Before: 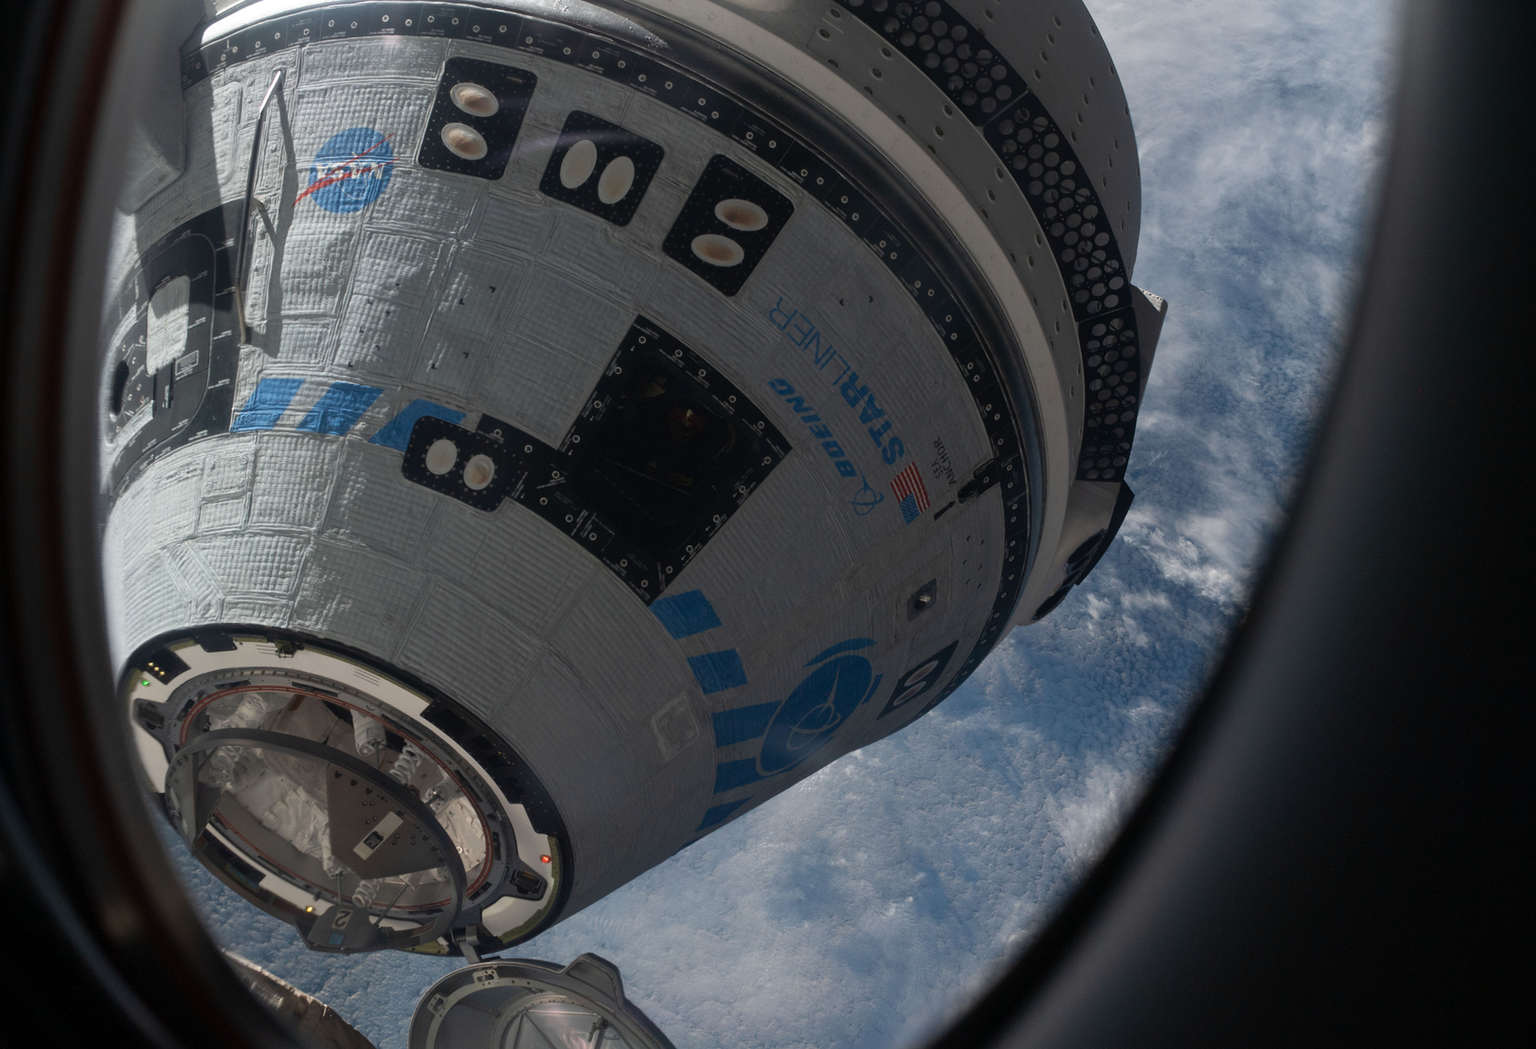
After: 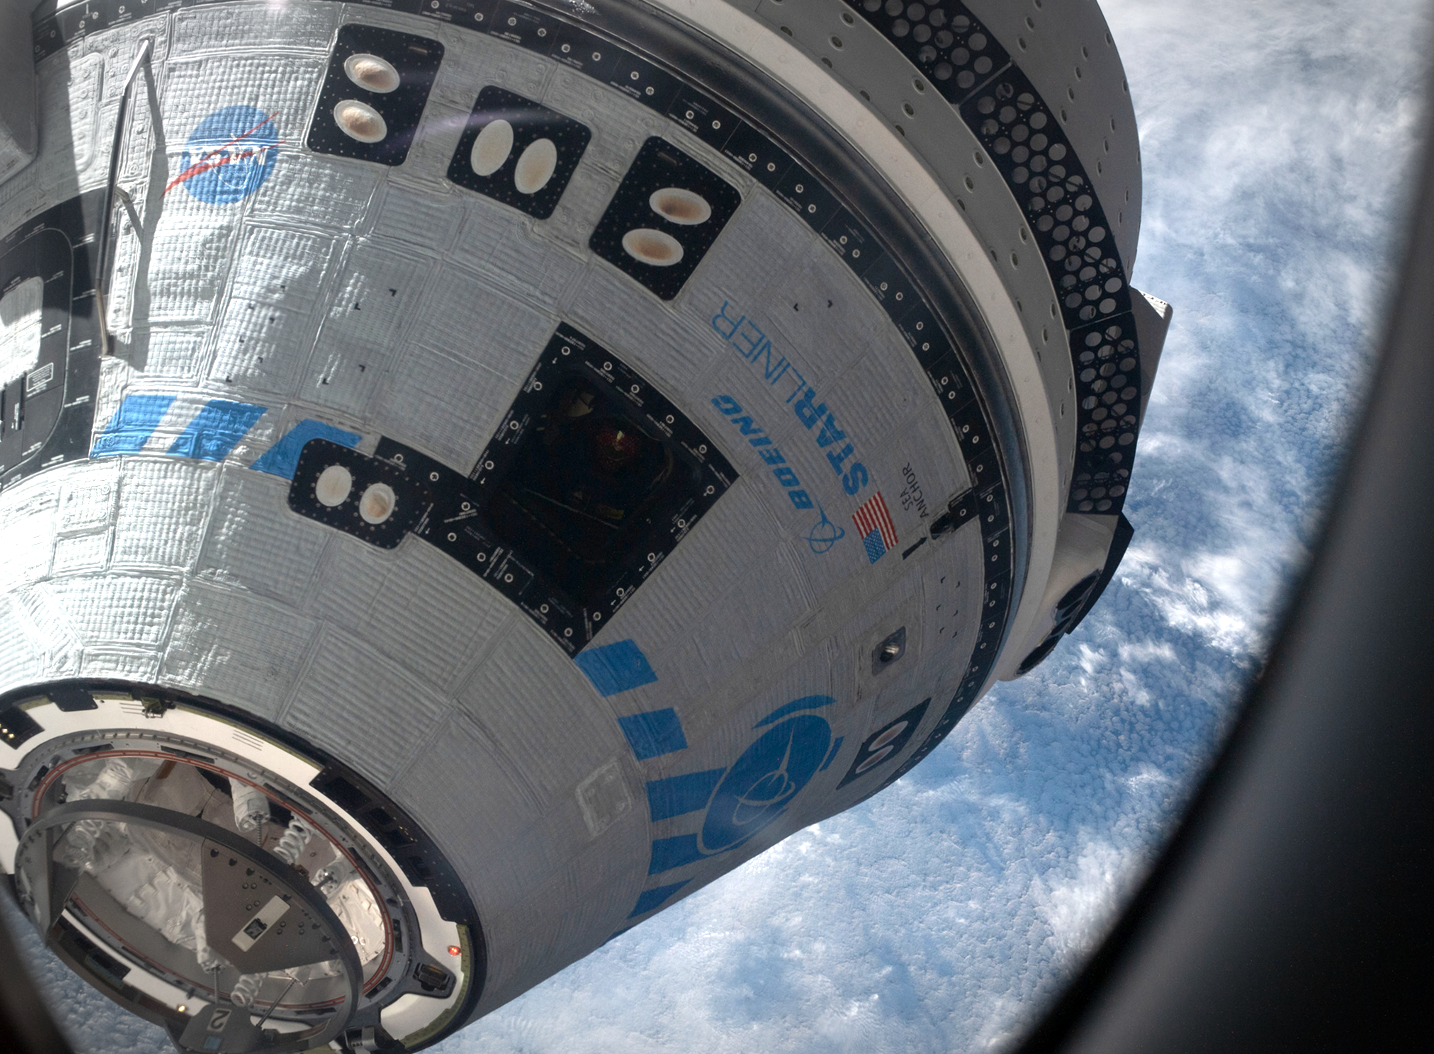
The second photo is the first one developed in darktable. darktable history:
exposure: black level correction 0.001, exposure 1.3 EV, compensate highlight preservation false
vignetting: automatic ratio true
crop: left 9.929%, top 3.475%, right 9.188%, bottom 9.529%
